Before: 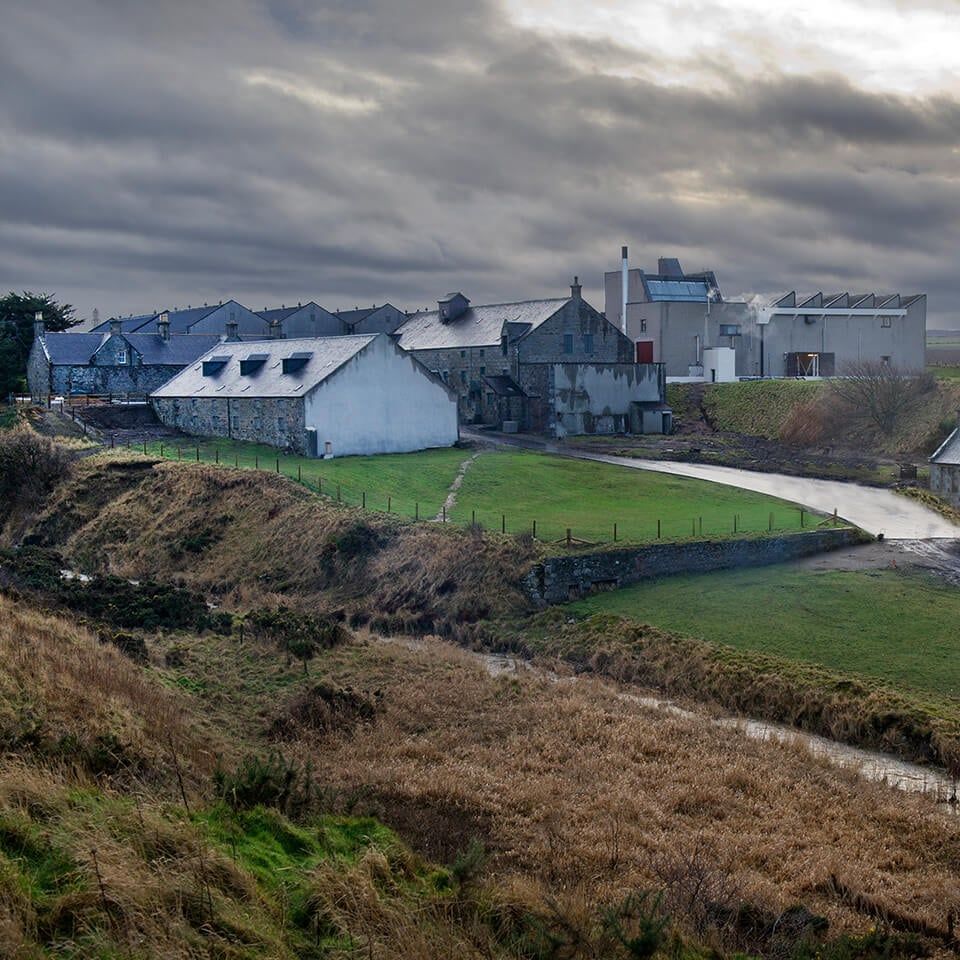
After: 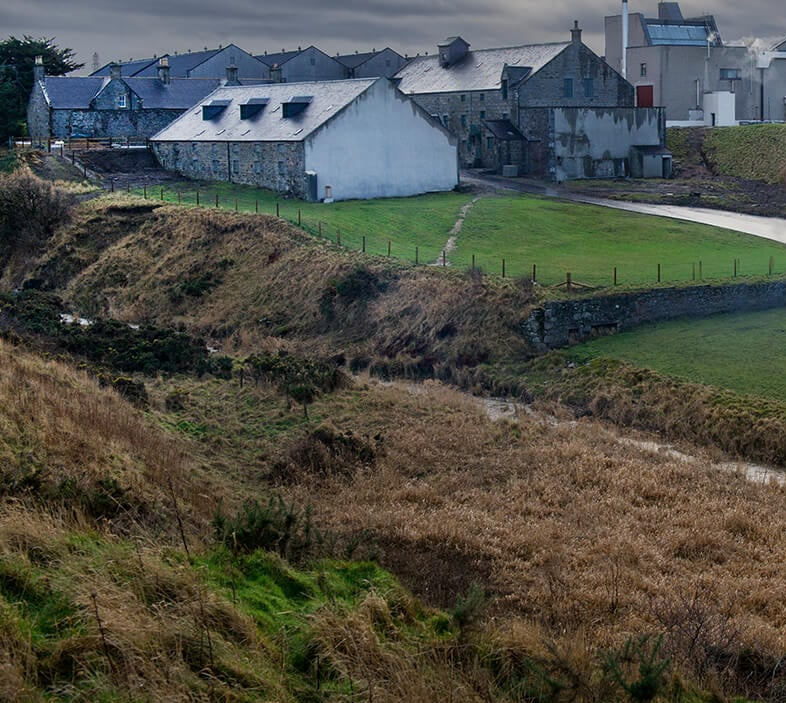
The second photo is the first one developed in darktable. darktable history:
crop: top 26.714%, right 18.054%
